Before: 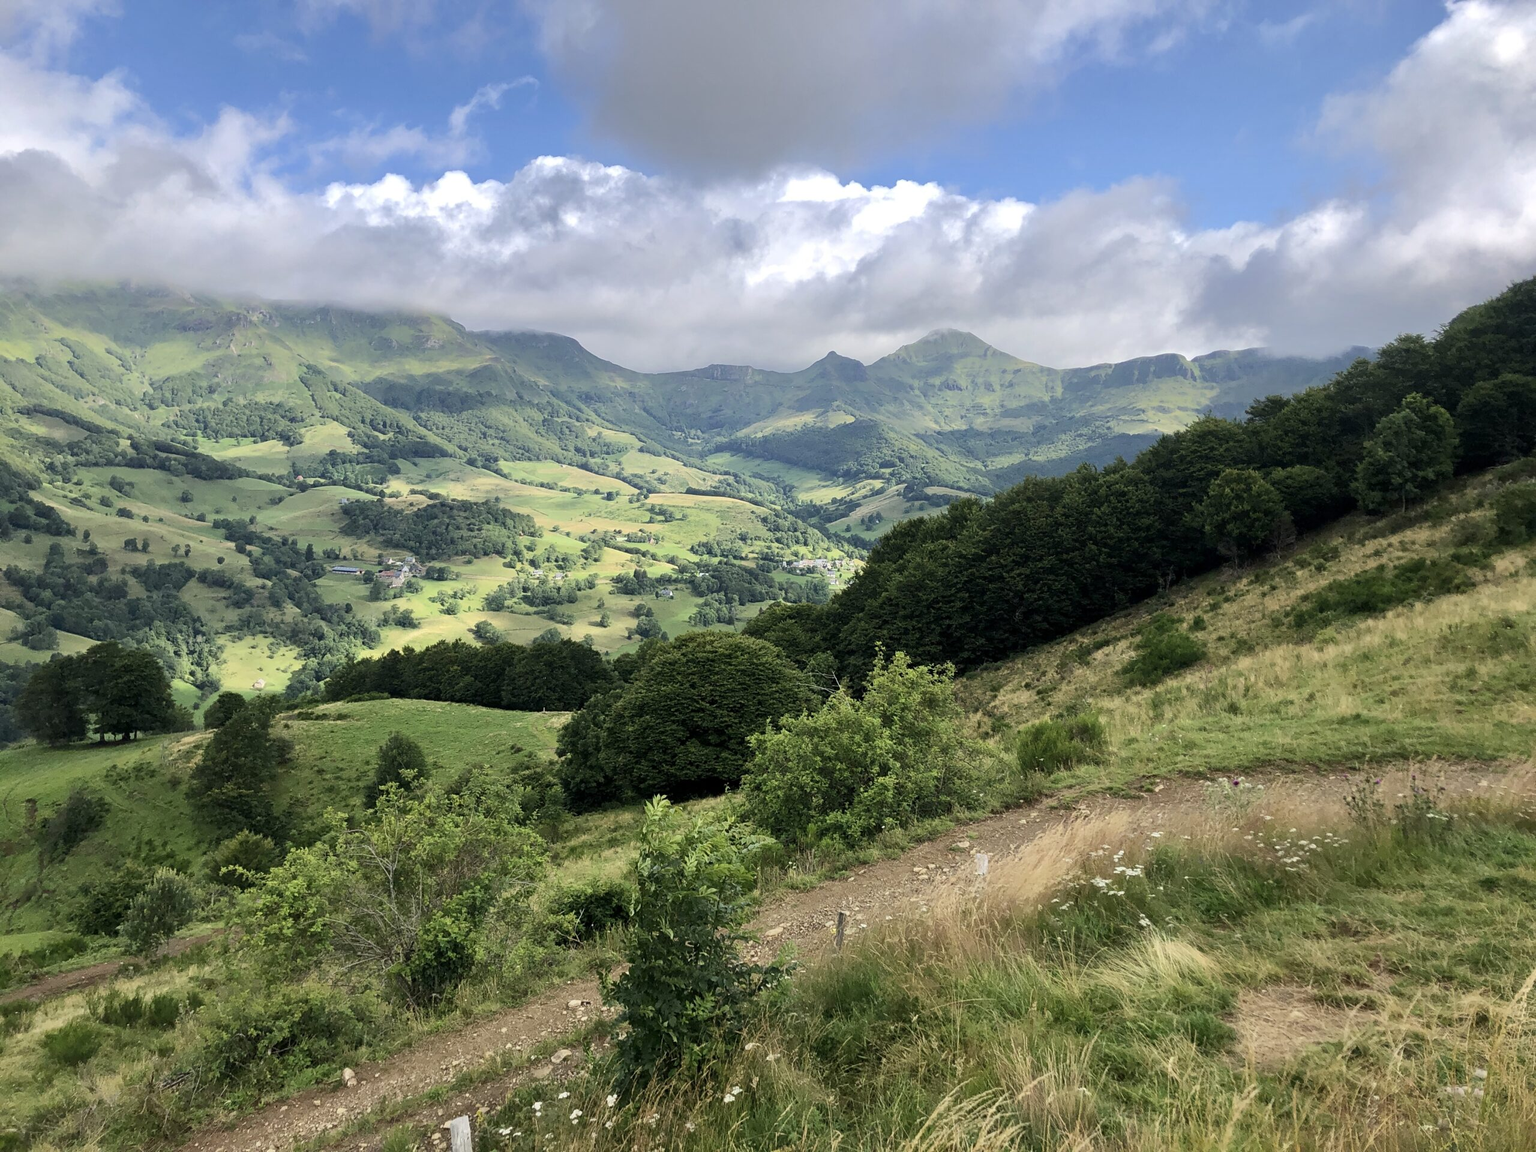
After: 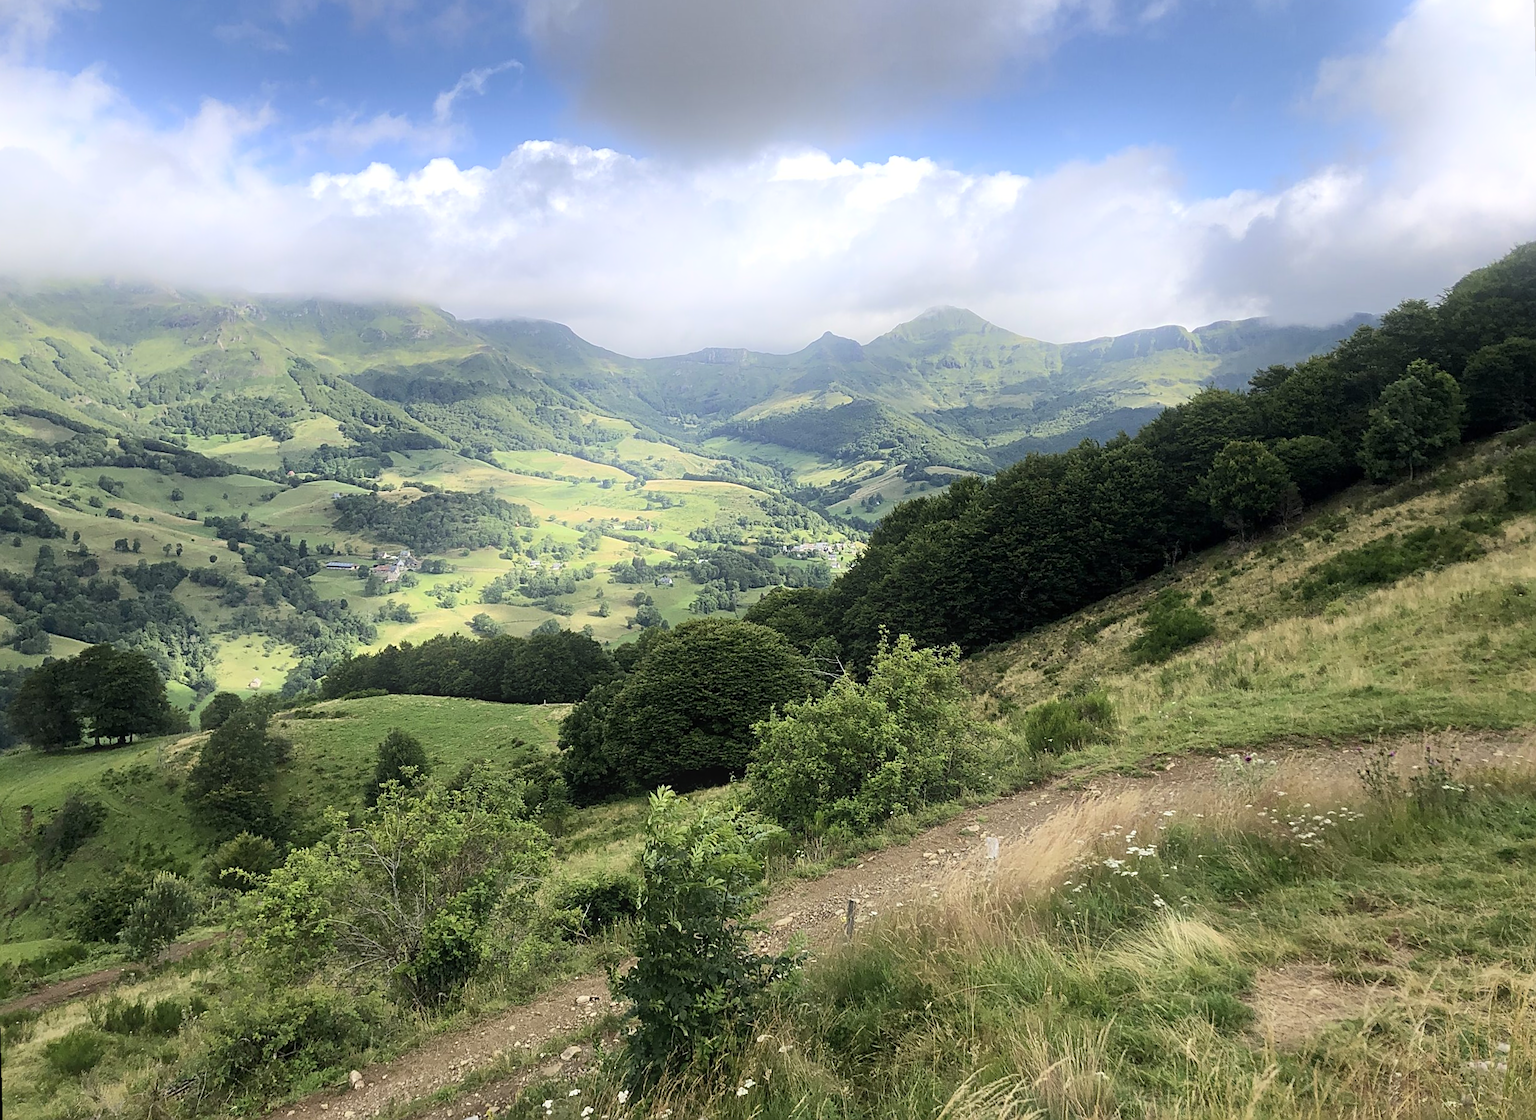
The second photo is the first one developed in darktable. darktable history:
bloom: on, module defaults
sharpen: on, module defaults
rotate and perspective: rotation -1.42°, crop left 0.016, crop right 0.984, crop top 0.035, crop bottom 0.965
